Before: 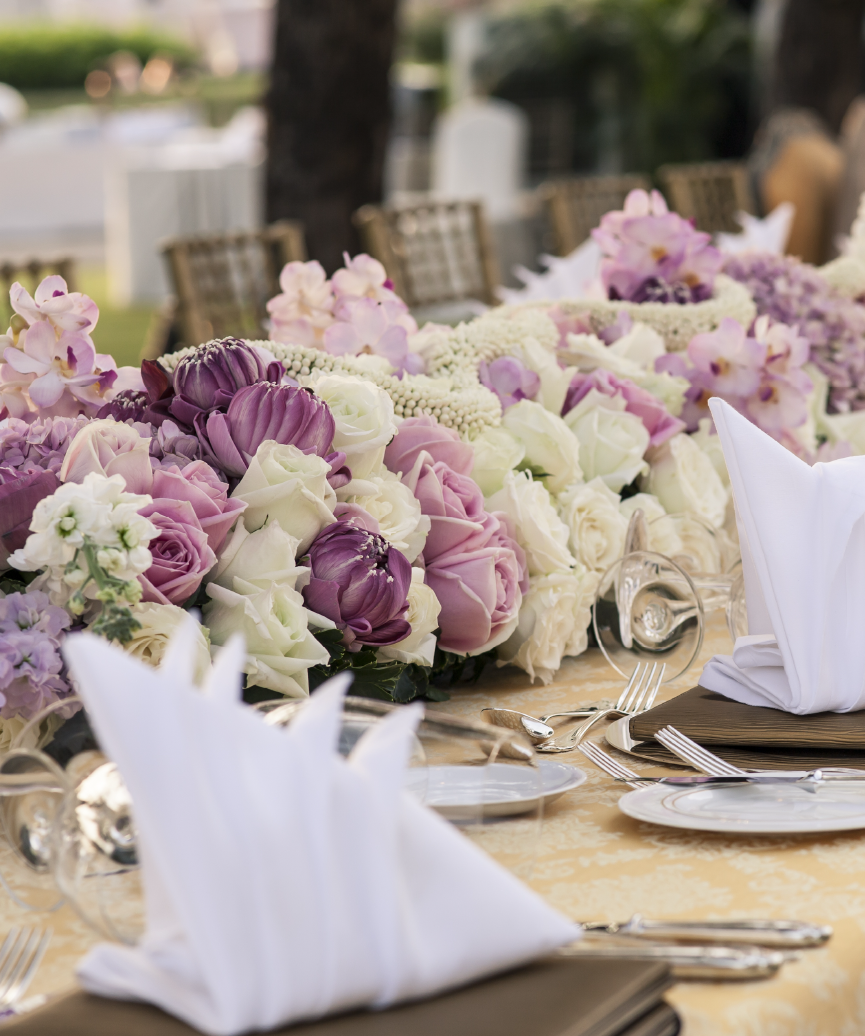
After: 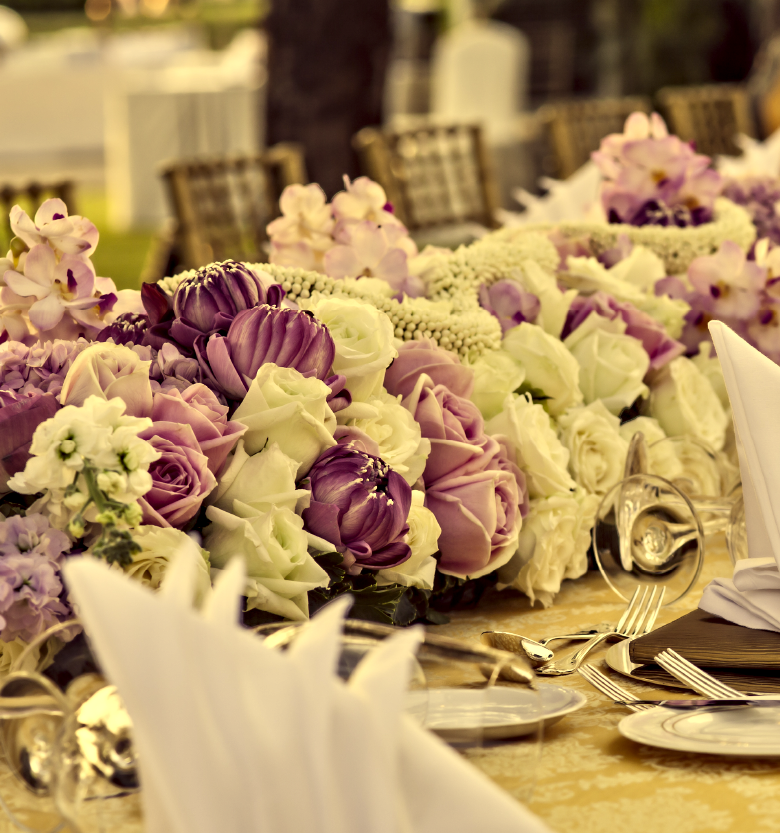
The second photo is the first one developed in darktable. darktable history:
contrast equalizer: octaves 7, y [[0.511, 0.558, 0.631, 0.632, 0.559, 0.512], [0.5 ×6], [0.507, 0.559, 0.627, 0.644, 0.647, 0.647], [0 ×6], [0 ×6]]
color correction: highlights a* -0.46, highlights b* 39.91, shadows a* 9.55, shadows b* -0.15
crop: top 7.467%, right 9.821%, bottom 12.087%
shadows and highlights: soften with gaussian
